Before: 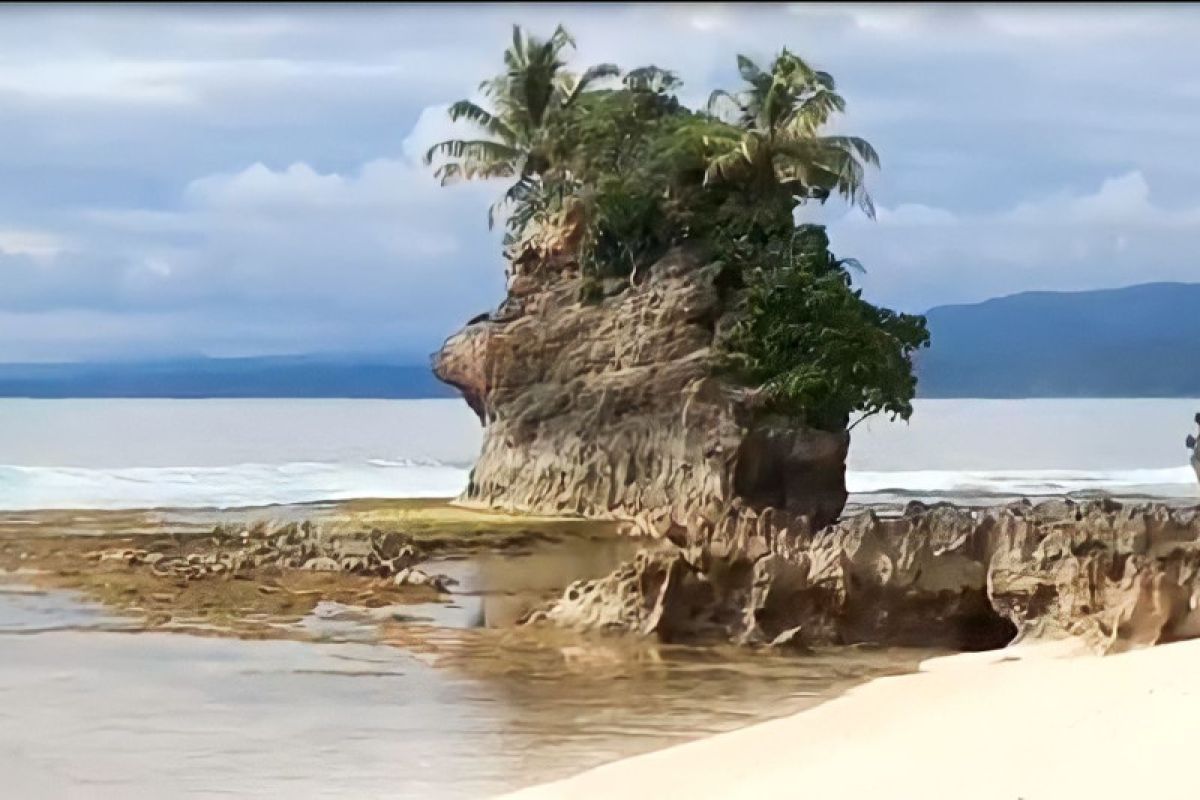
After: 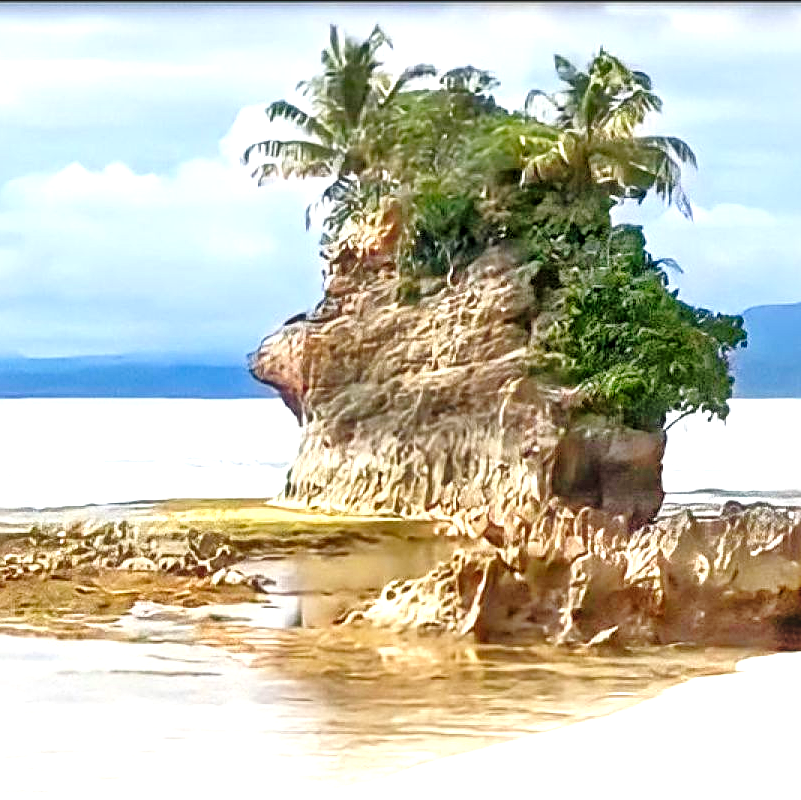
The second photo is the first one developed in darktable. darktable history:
crop and rotate: left 15.29%, right 17.899%
exposure: exposure 0.997 EV, compensate highlight preservation false
tone equalizer: -7 EV 0.155 EV, -6 EV 0.627 EV, -5 EV 1.14 EV, -4 EV 1.32 EV, -3 EV 1.14 EV, -2 EV 0.6 EV, -1 EV 0.16 EV
local contrast: detail 130%
tone curve: curves: ch0 [(0, 0.023) (0.132, 0.075) (0.241, 0.178) (0.487, 0.491) (0.782, 0.8) (1, 0.989)]; ch1 [(0, 0) (0.396, 0.369) (0.467, 0.454) (0.498, 0.5) (0.518, 0.517) (0.57, 0.586) (0.619, 0.663) (0.692, 0.744) (1, 1)]; ch2 [(0, 0) (0.427, 0.416) (0.483, 0.481) (0.503, 0.503) (0.526, 0.527) (0.563, 0.573) (0.632, 0.667) (0.705, 0.737) (0.985, 0.966)], preserve colors none
contrast brightness saturation: contrast 0.044, saturation 0.151
sharpen: on, module defaults
